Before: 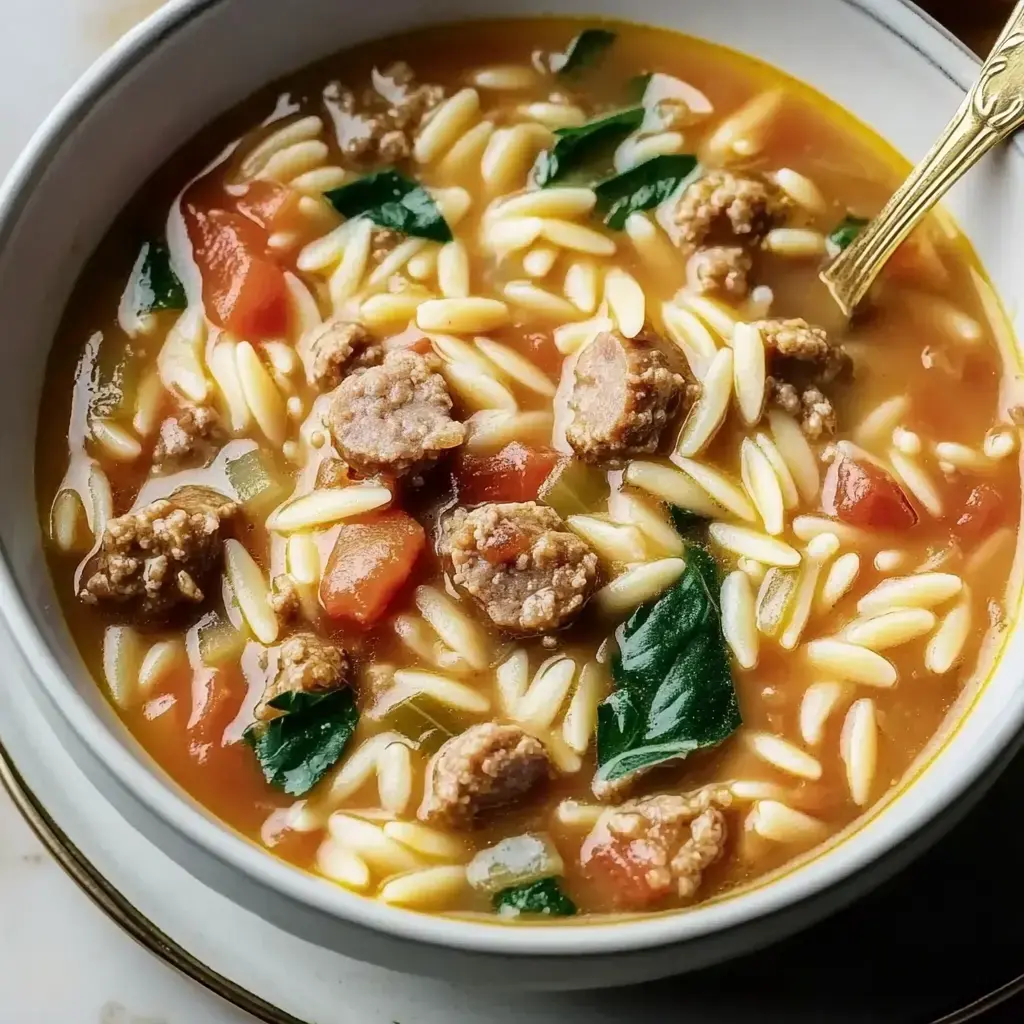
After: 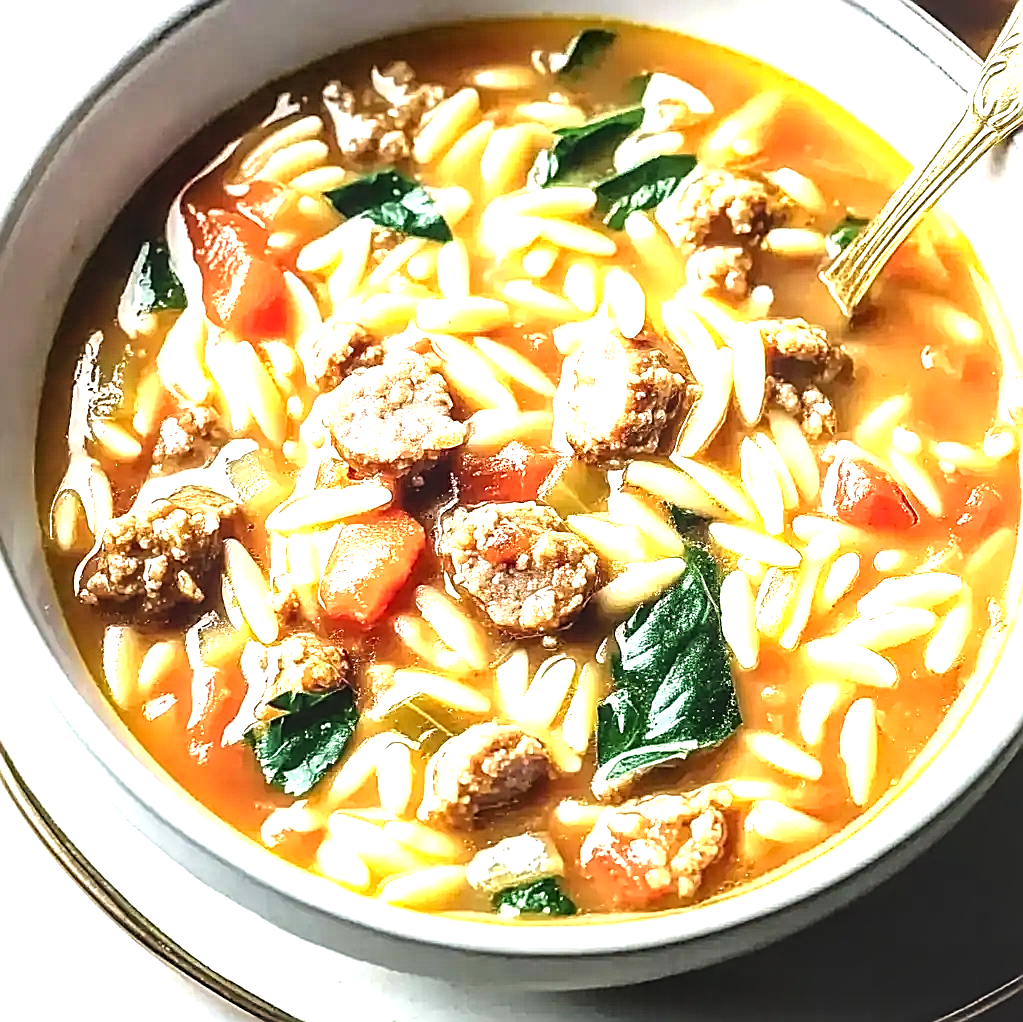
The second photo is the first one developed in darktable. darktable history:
exposure: black level correction 0, exposure 0.949 EV, compensate exposure bias true, compensate highlight preservation false
local contrast: on, module defaults
sharpen: amount 0.991
crop: top 0.054%, bottom 0.121%
tone equalizer: -8 EV -0.717 EV, -7 EV -0.703 EV, -6 EV -0.638 EV, -5 EV -0.38 EV, -3 EV 0.392 EV, -2 EV 0.6 EV, -1 EV 0.682 EV, +0 EV 0.754 EV
